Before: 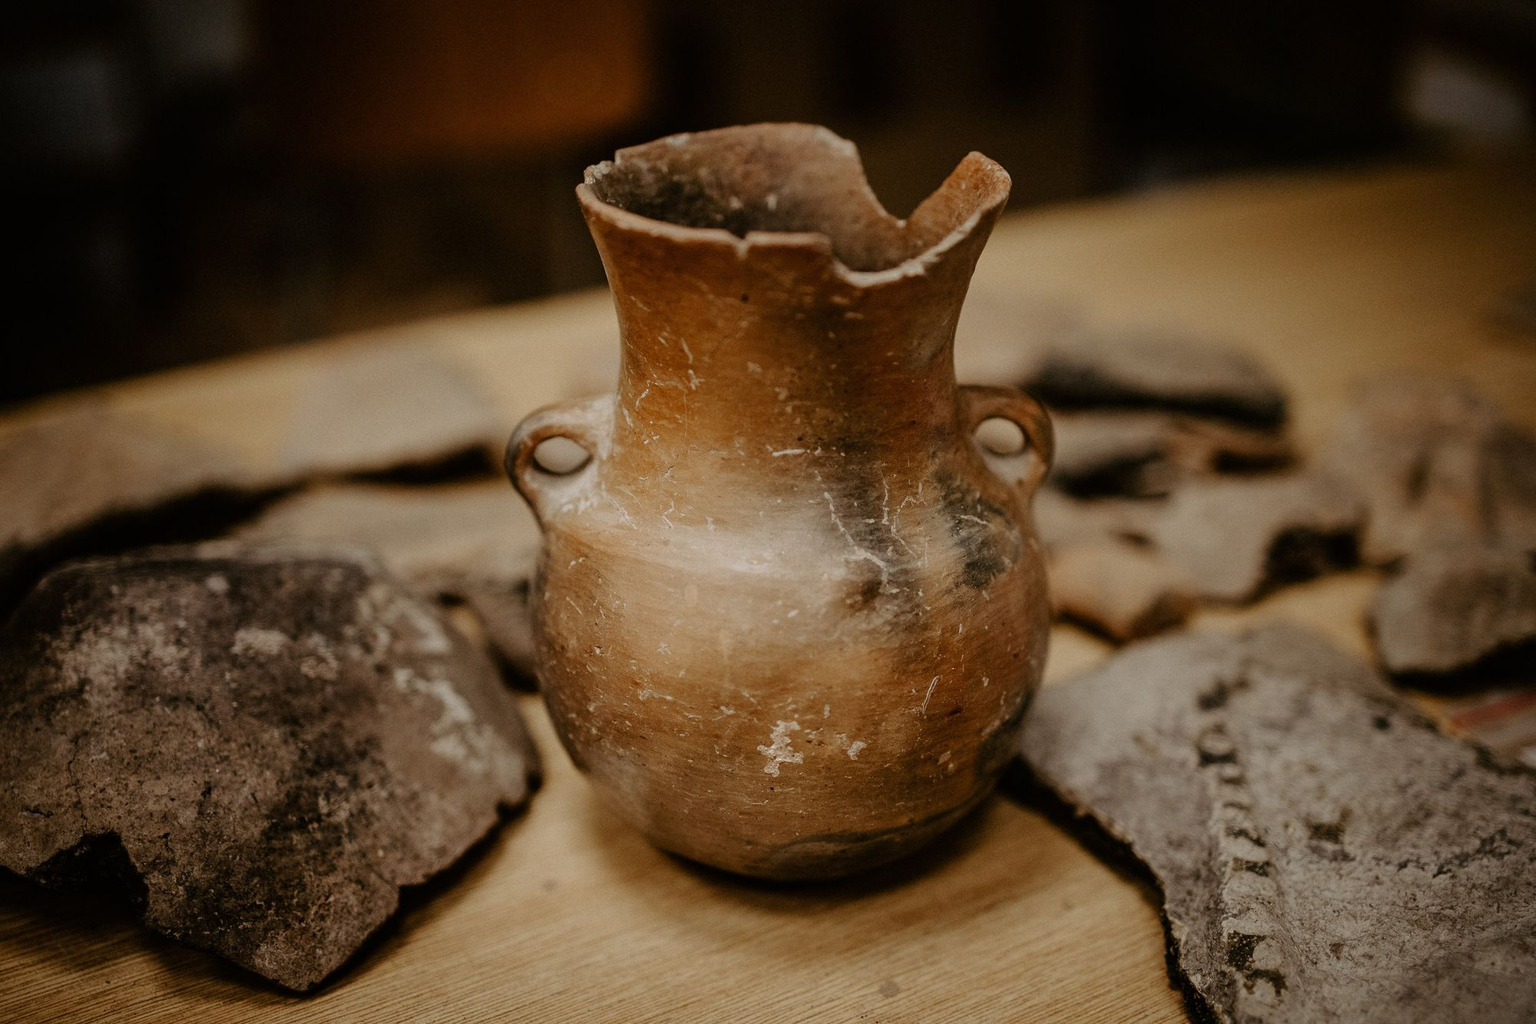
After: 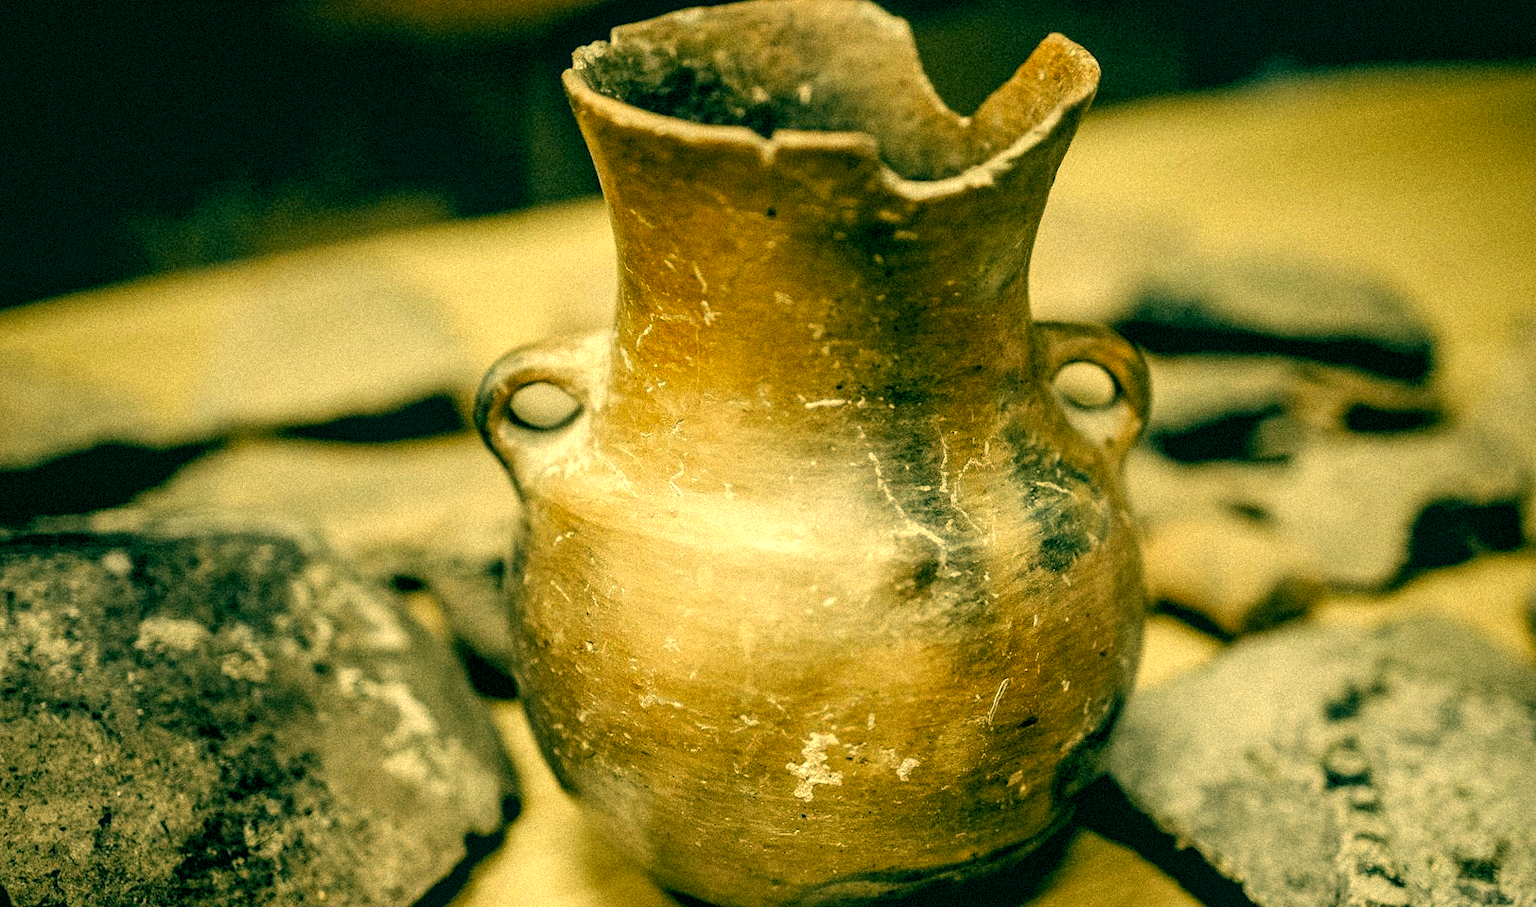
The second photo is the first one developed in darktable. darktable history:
rotate and perspective: rotation 0.174°, lens shift (vertical) 0.013, lens shift (horizontal) 0.019, shear 0.001, automatic cropping original format, crop left 0.007, crop right 0.991, crop top 0.016, crop bottom 0.997
crop: left 7.856%, top 11.836%, right 10.12%, bottom 15.387%
grain: strength 35%, mid-tones bias 0%
exposure: black level correction 0, exposure 1 EV, compensate exposure bias true, compensate highlight preservation false
rgb levels: levels [[0.013, 0.434, 0.89], [0, 0.5, 1], [0, 0.5, 1]]
color correction: highlights a* 1.83, highlights b* 34.02, shadows a* -36.68, shadows b* -5.48
local contrast: on, module defaults
